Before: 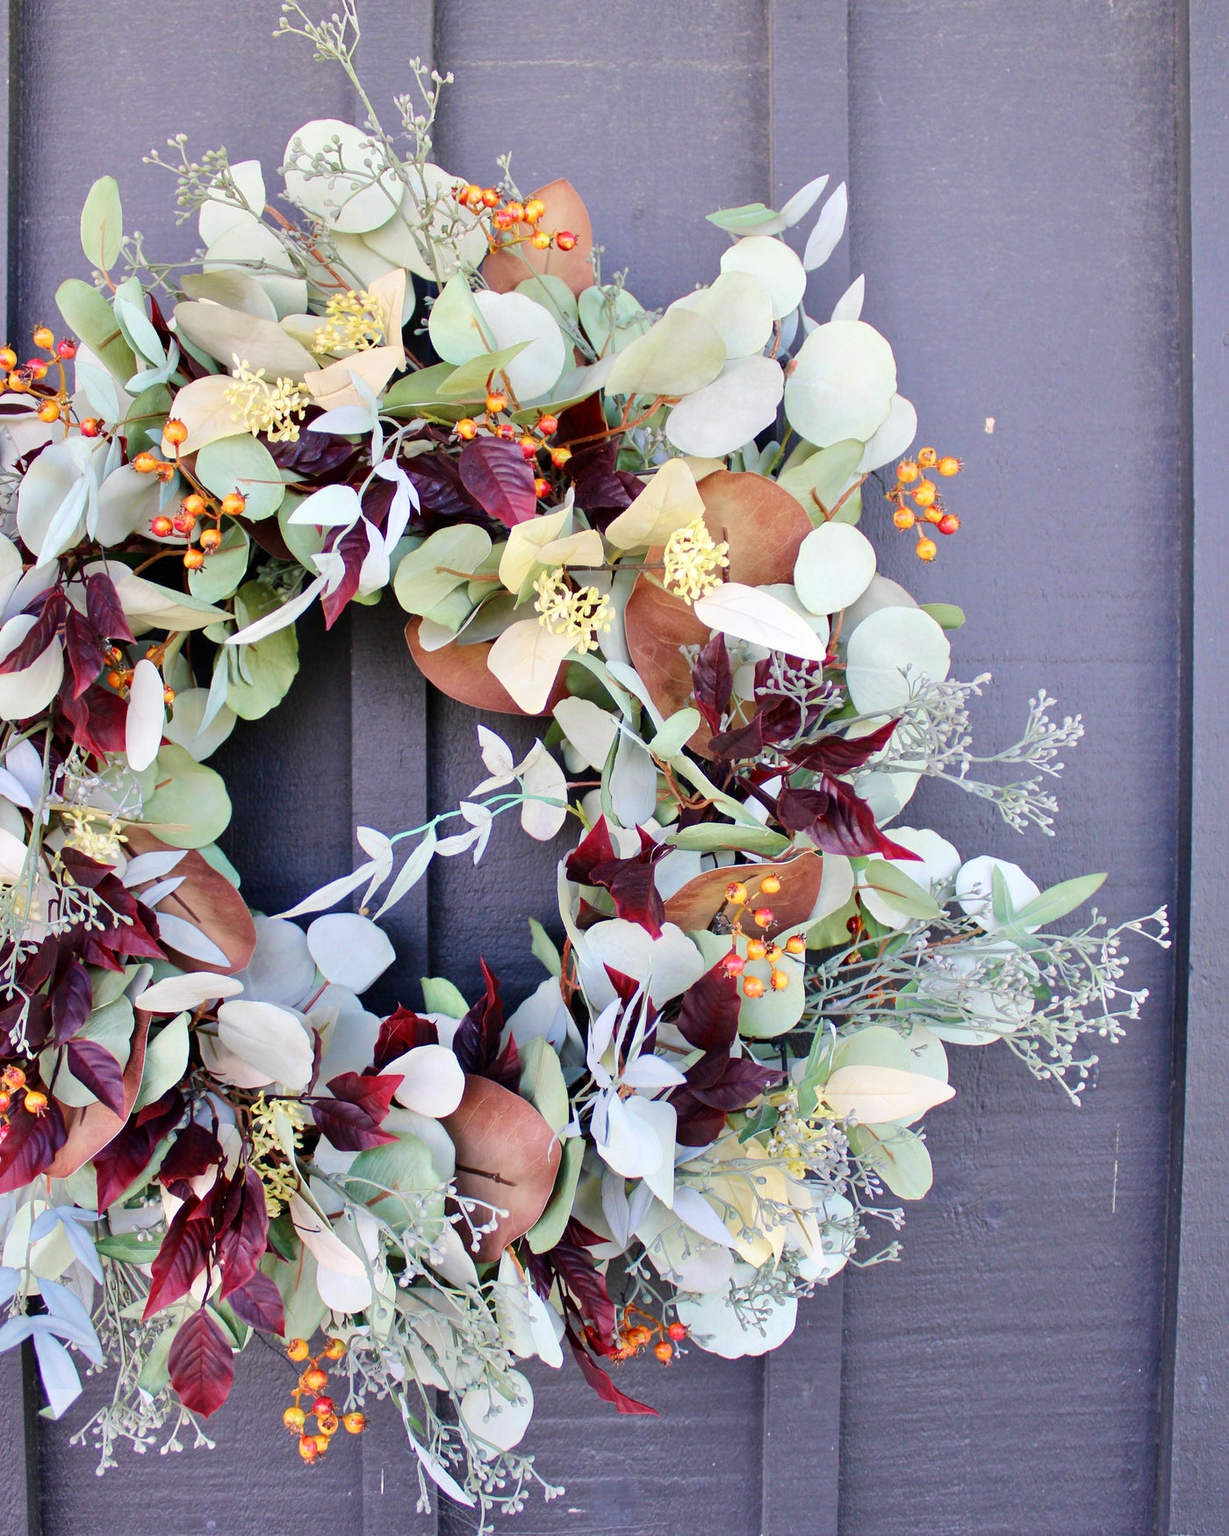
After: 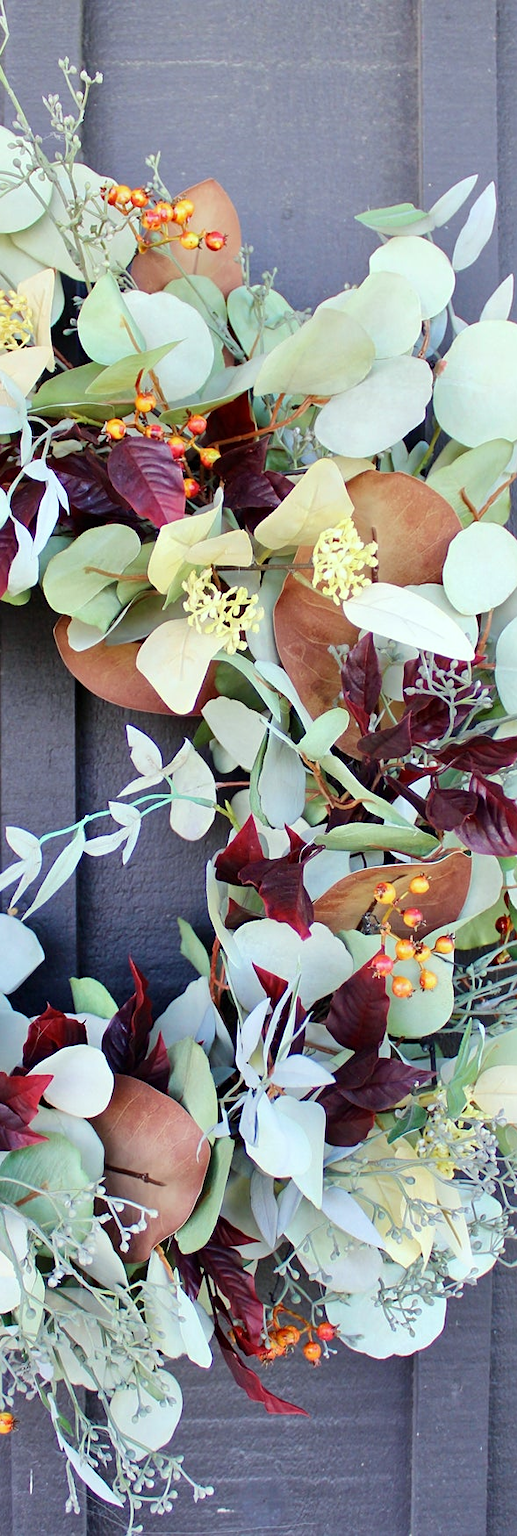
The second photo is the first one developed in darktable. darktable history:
crop: left 28.583%, right 29.231%
color correction: highlights a* -6.69, highlights b* 0.49
sharpen: amount 0.2
